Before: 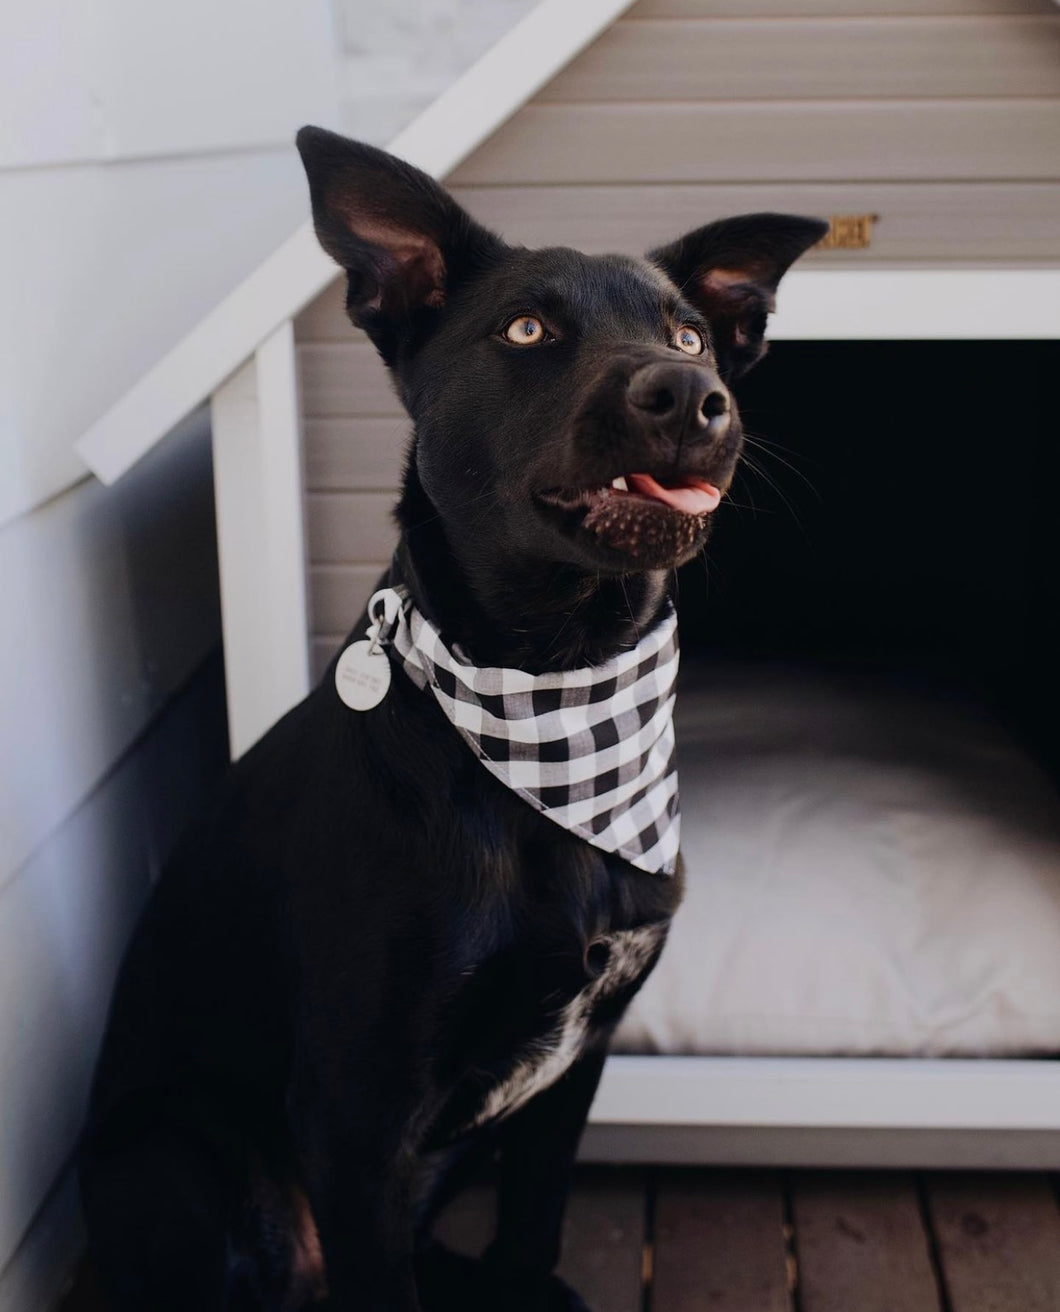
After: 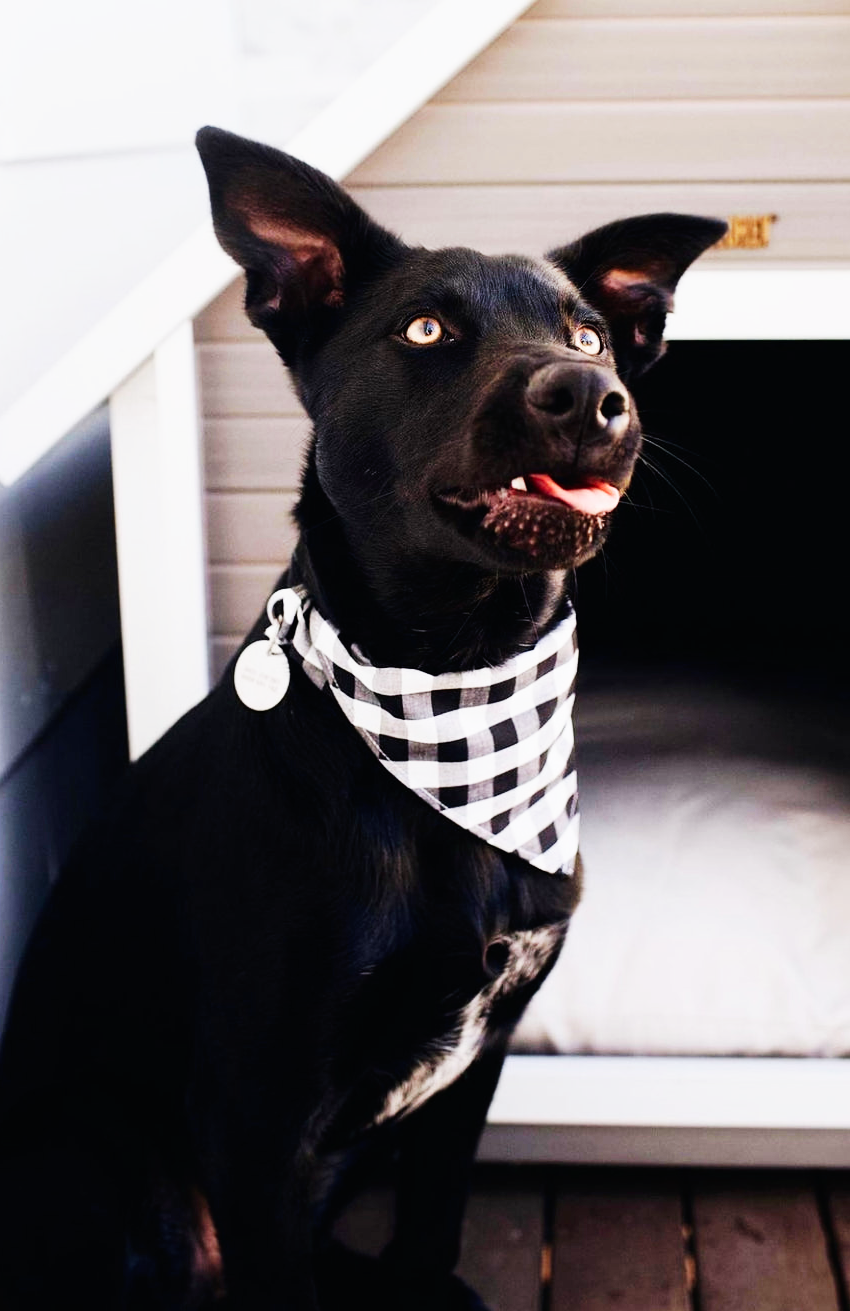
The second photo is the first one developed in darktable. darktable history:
base curve: curves: ch0 [(0, 0) (0.007, 0.004) (0.027, 0.03) (0.046, 0.07) (0.207, 0.54) (0.442, 0.872) (0.673, 0.972) (1, 1)], preserve colors none
crop and rotate: left 9.597%, right 10.195%
